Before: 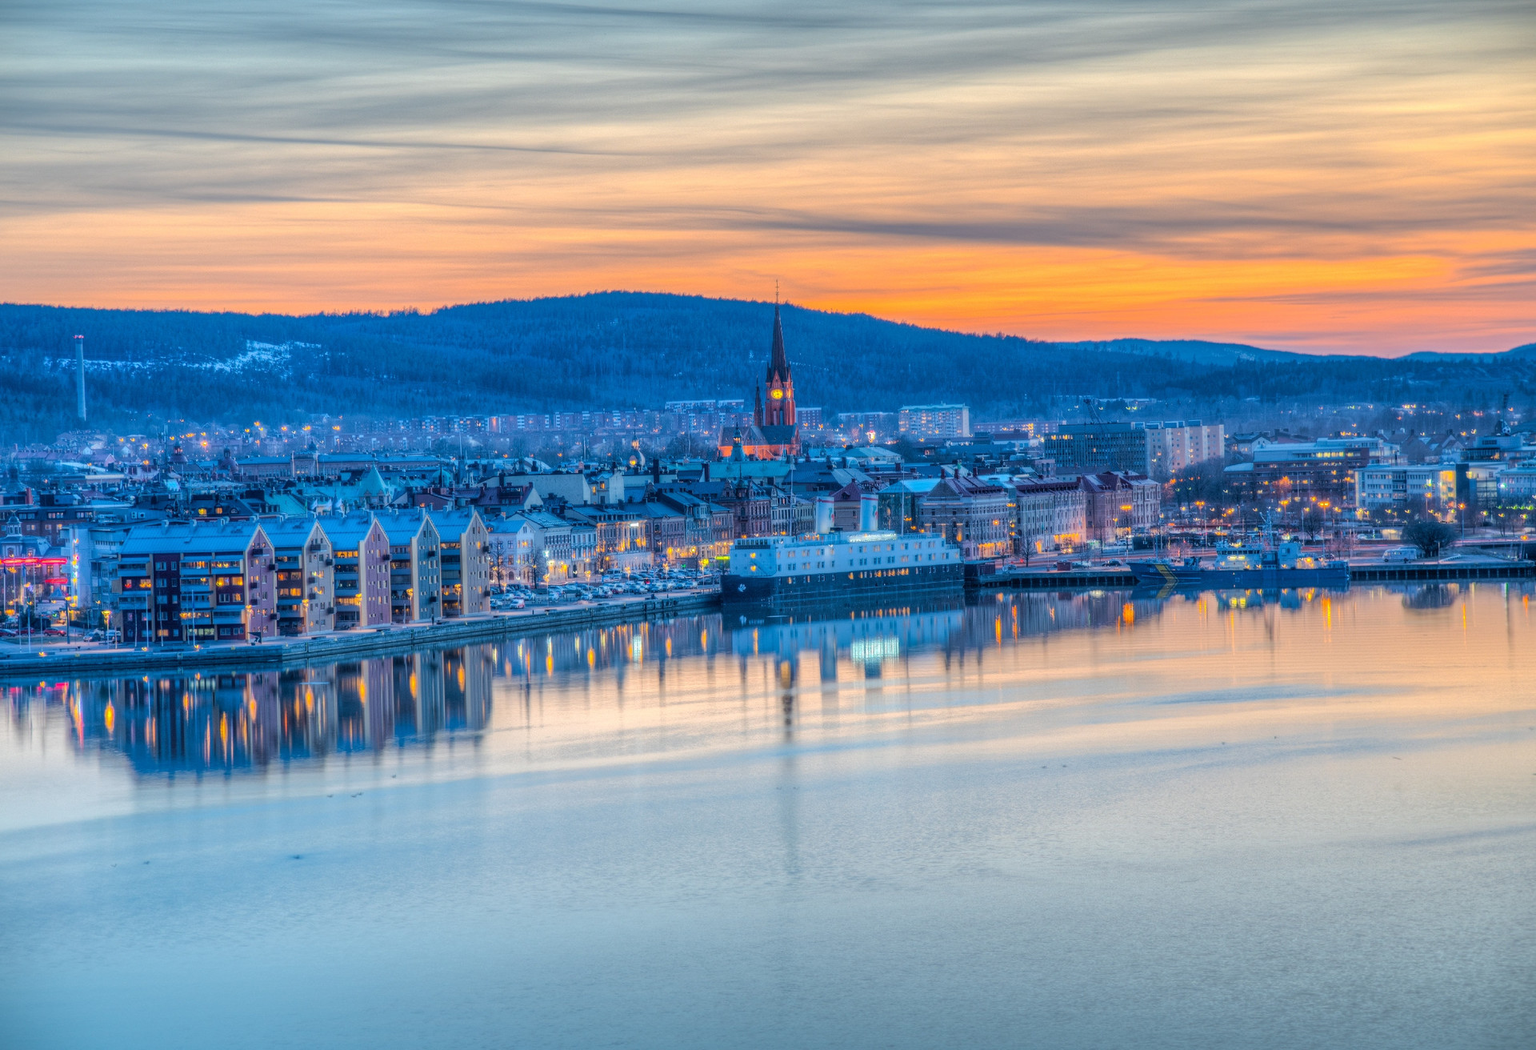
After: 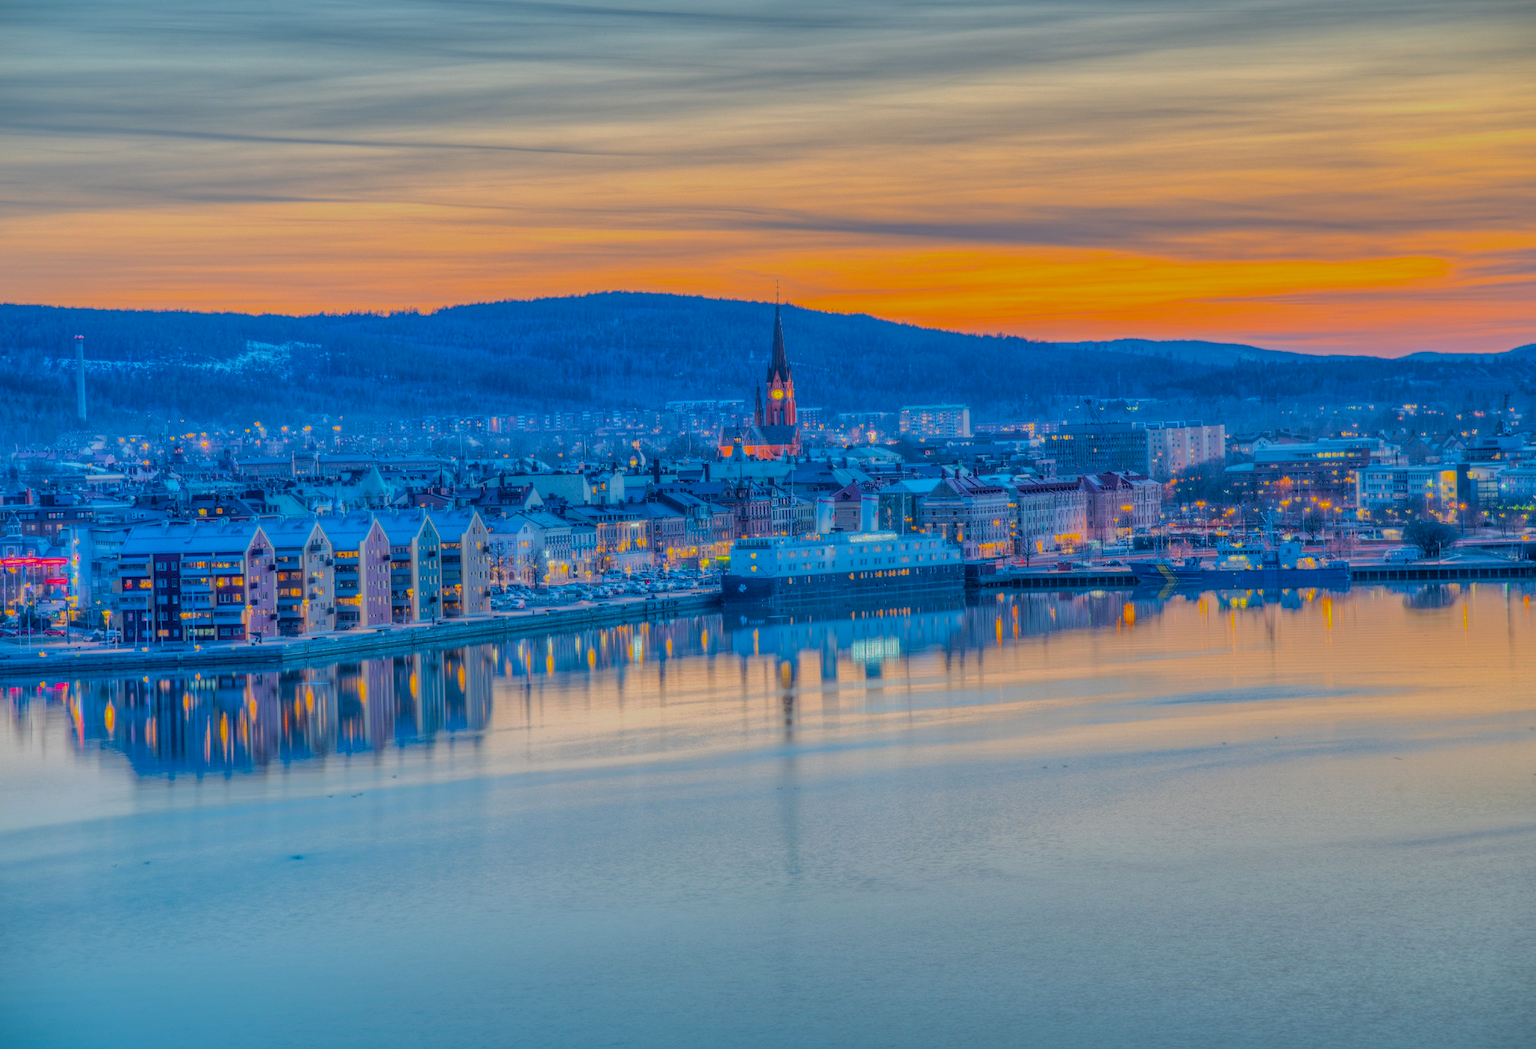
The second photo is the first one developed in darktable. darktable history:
shadows and highlights: low approximation 0.01, soften with gaussian
color balance rgb: linear chroma grading › global chroma 15%, perceptual saturation grading › global saturation 30%
color balance: contrast -15%
tone equalizer: -8 EV 0.25 EV, -7 EV 0.417 EV, -6 EV 0.417 EV, -5 EV 0.25 EV, -3 EV -0.25 EV, -2 EV -0.417 EV, -1 EV -0.417 EV, +0 EV -0.25 EV, edges refinement/feathering 500, mask exposure compensation -1.57 EV, preserve details guided filter
